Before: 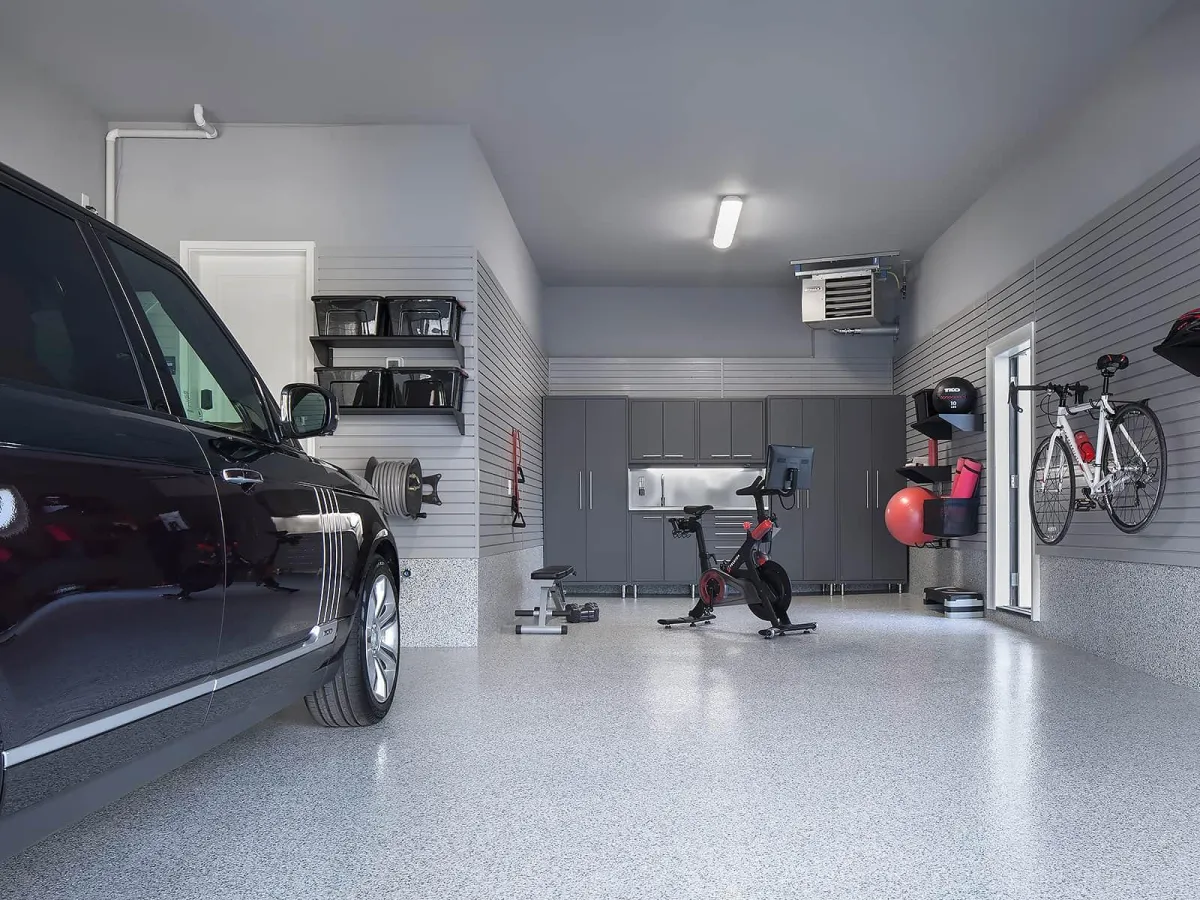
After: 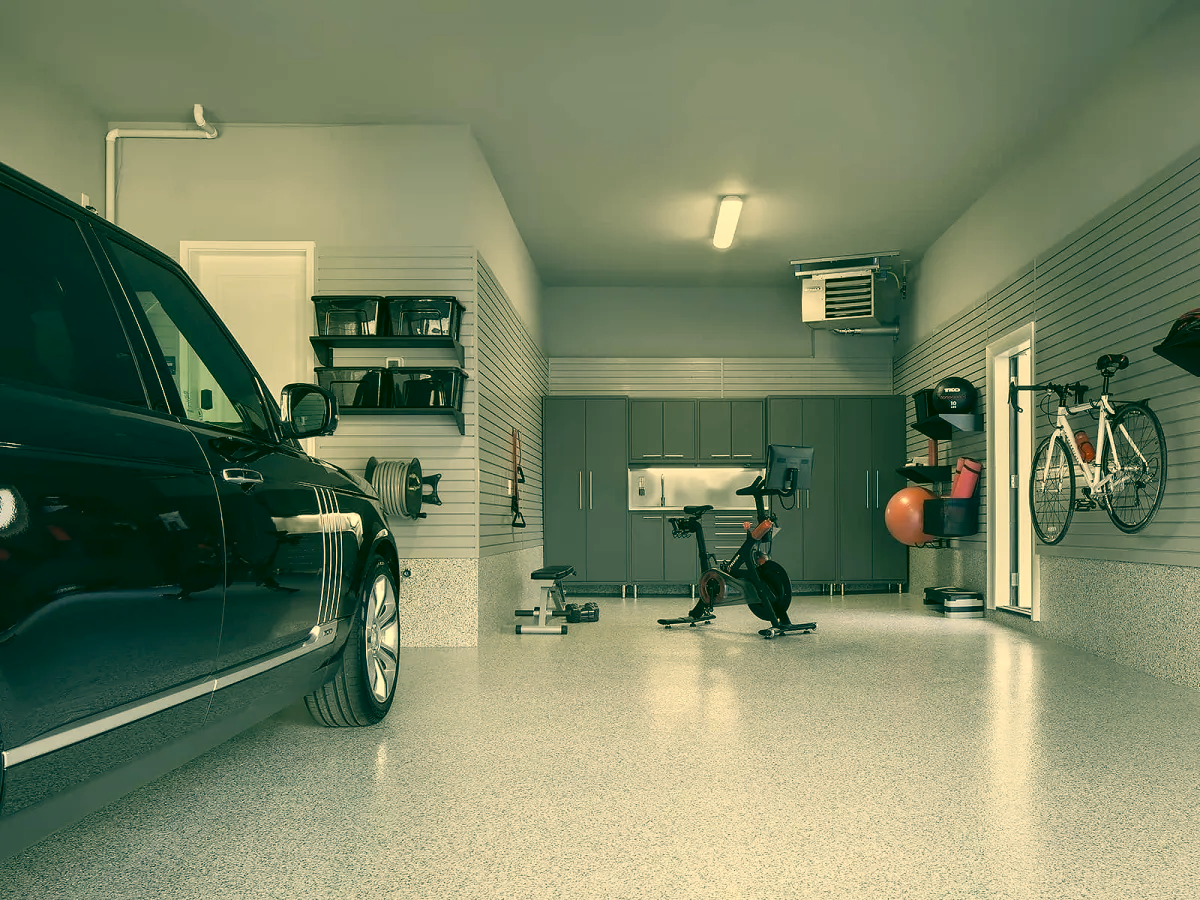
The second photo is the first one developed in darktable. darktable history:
contrast brightness saturation: contrast 0.11, saturation -0.17
color correction: highlights a* 5.62, highlights b* 33.57, shadows a* -25.86, shadows b* 4.02
